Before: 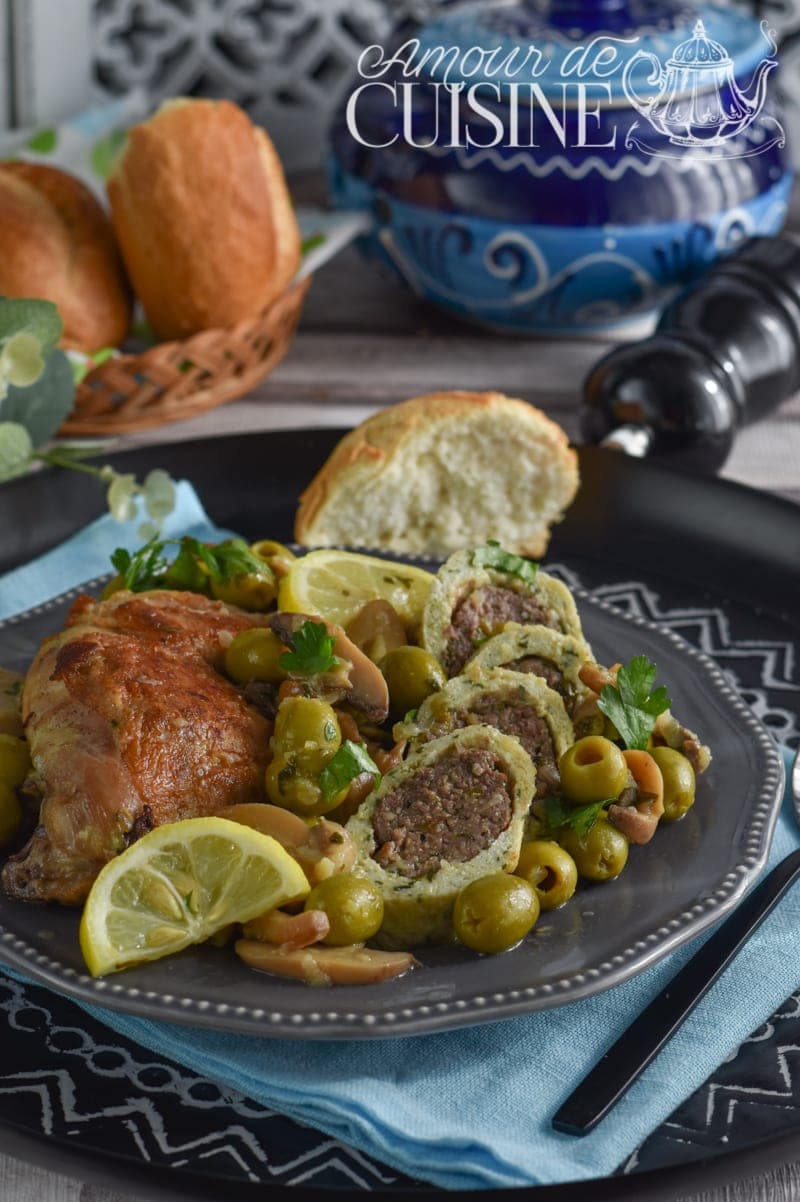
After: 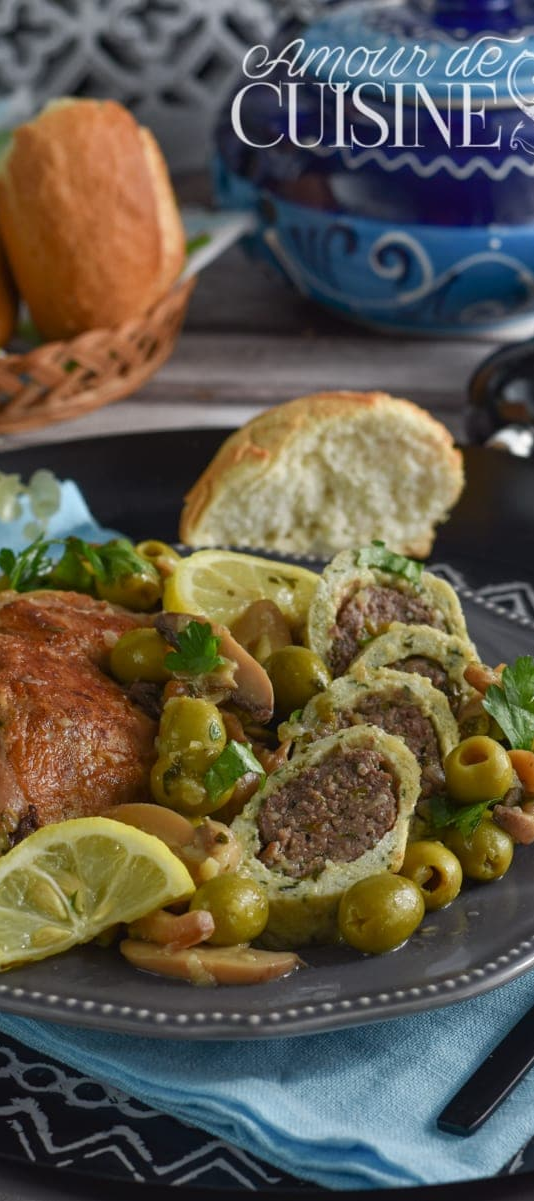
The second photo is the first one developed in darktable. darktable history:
crop and rotate: left 14.443%, right 18.742%
